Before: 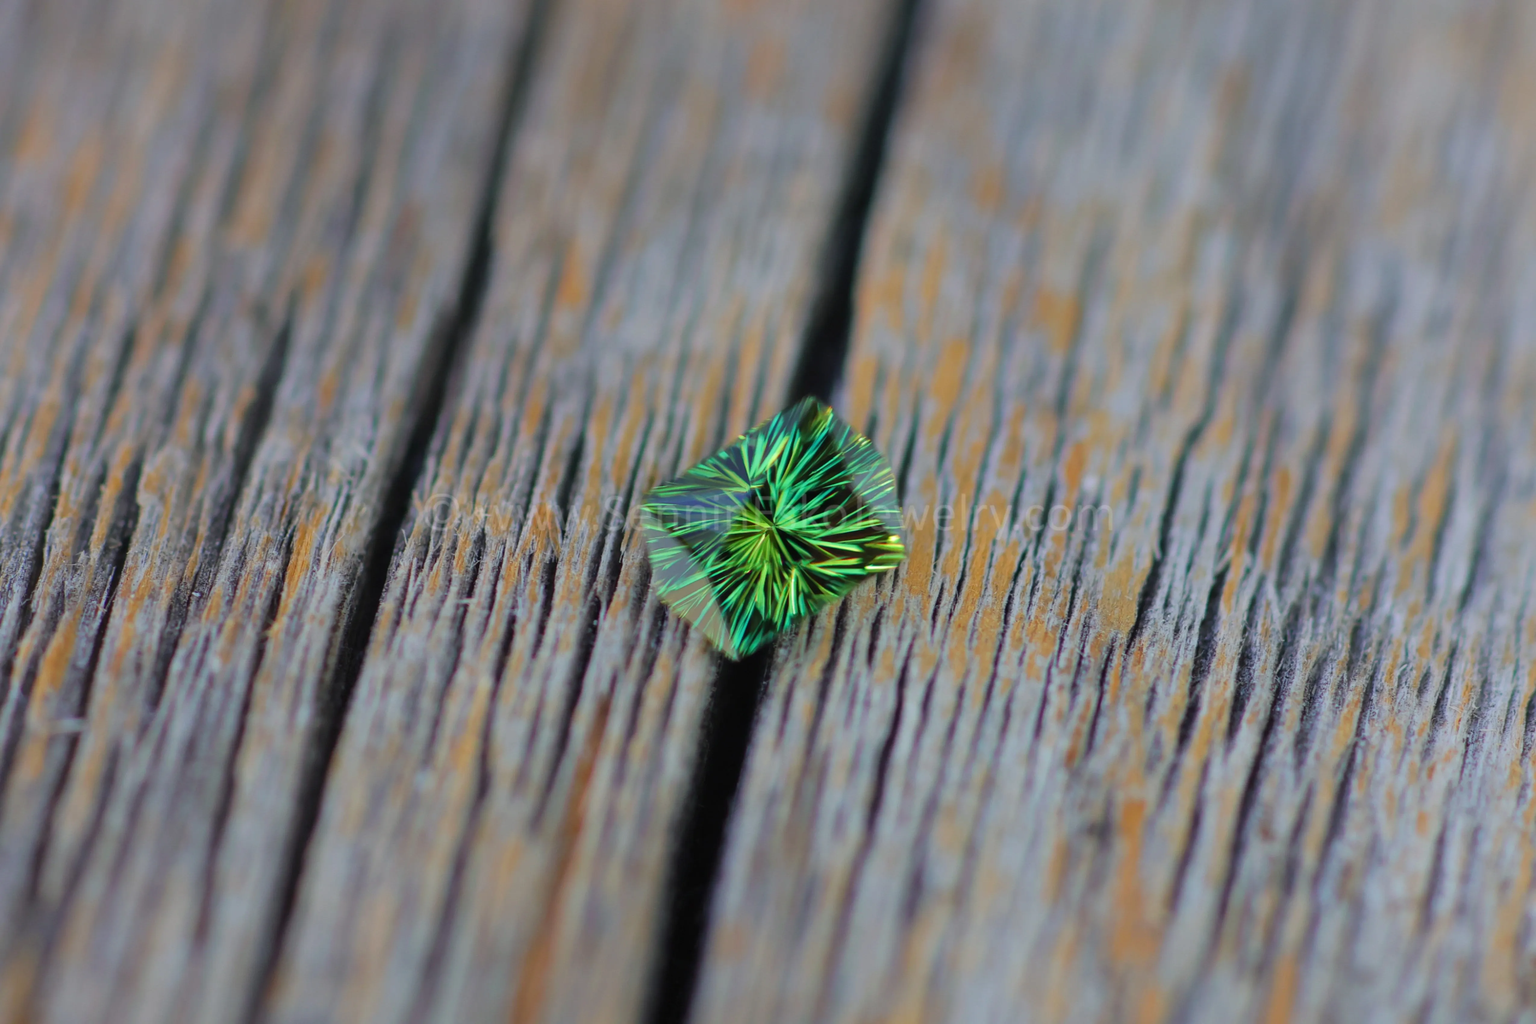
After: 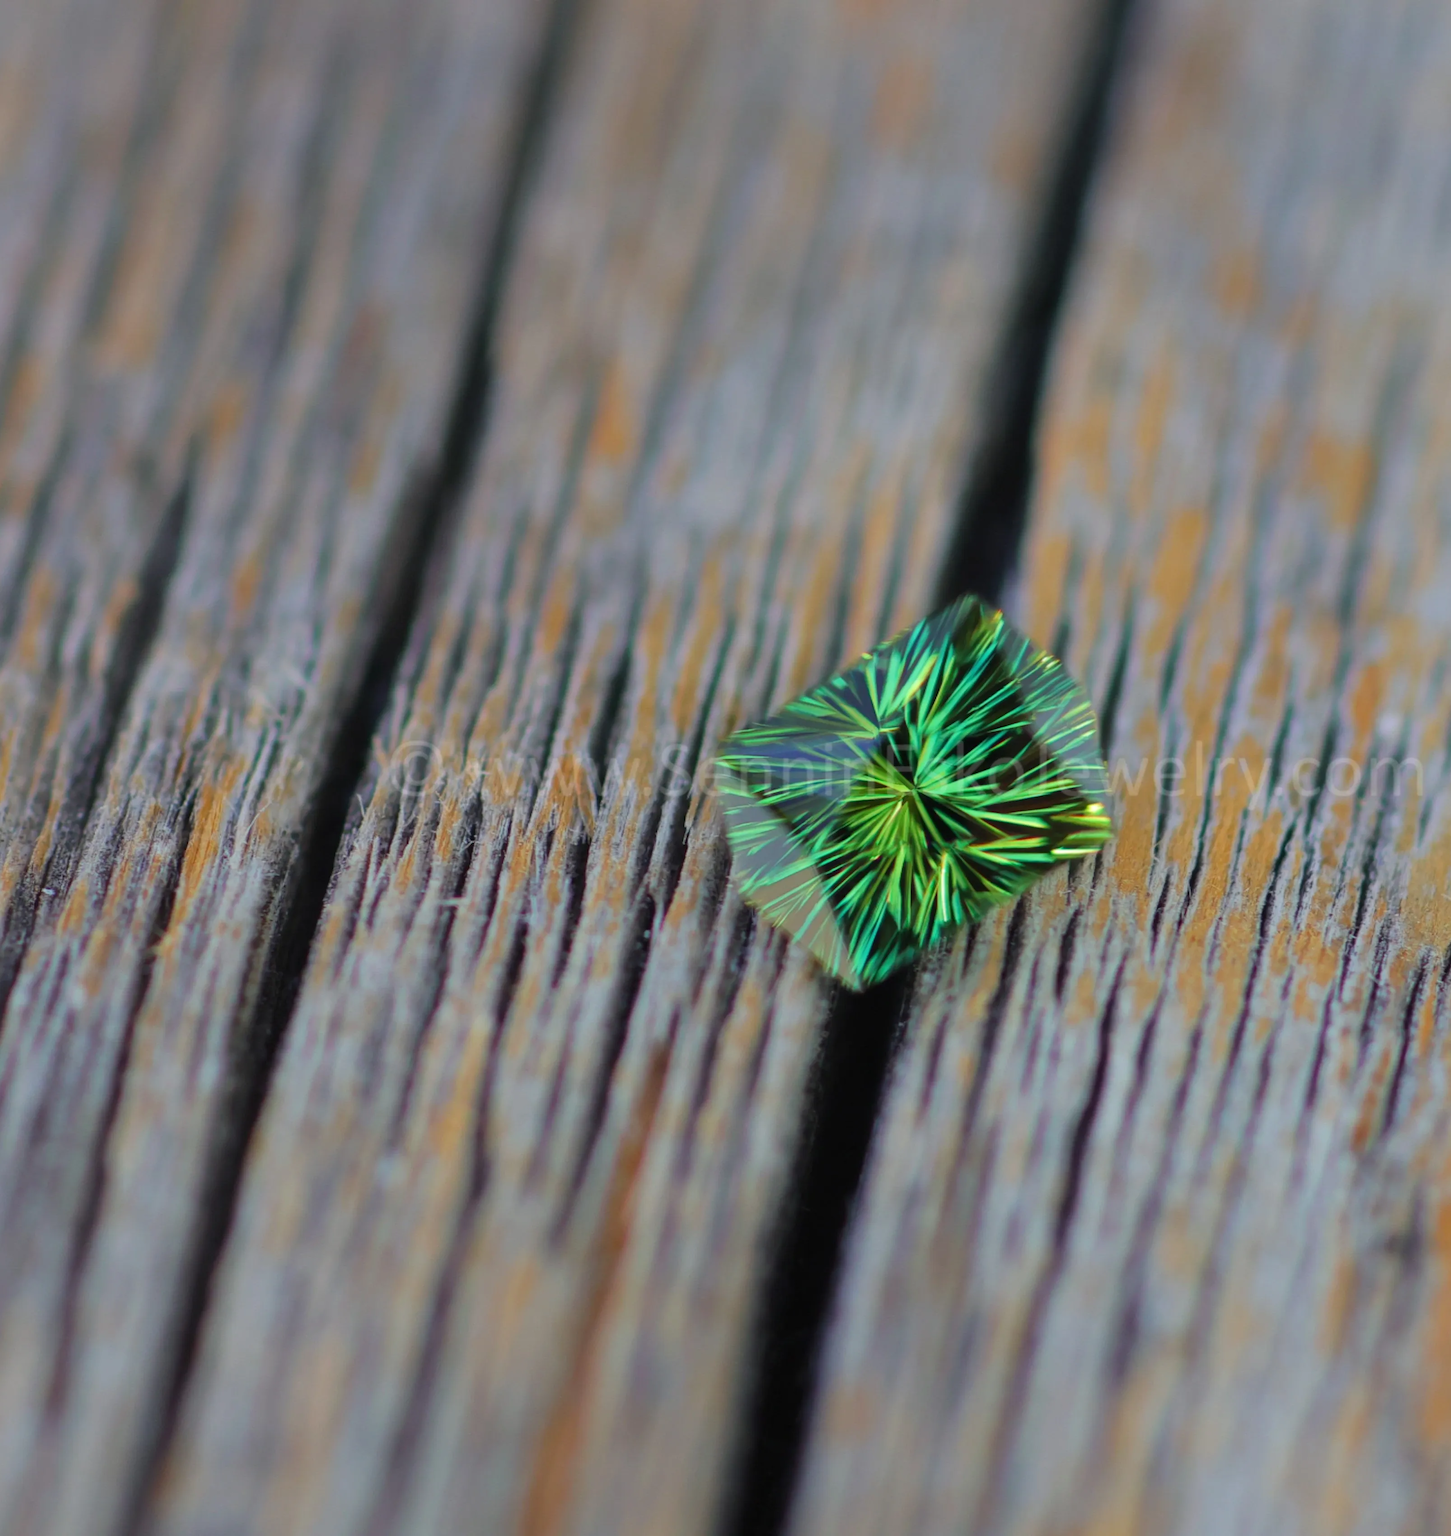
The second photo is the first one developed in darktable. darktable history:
crop: left 10.695%, right 26.322%
